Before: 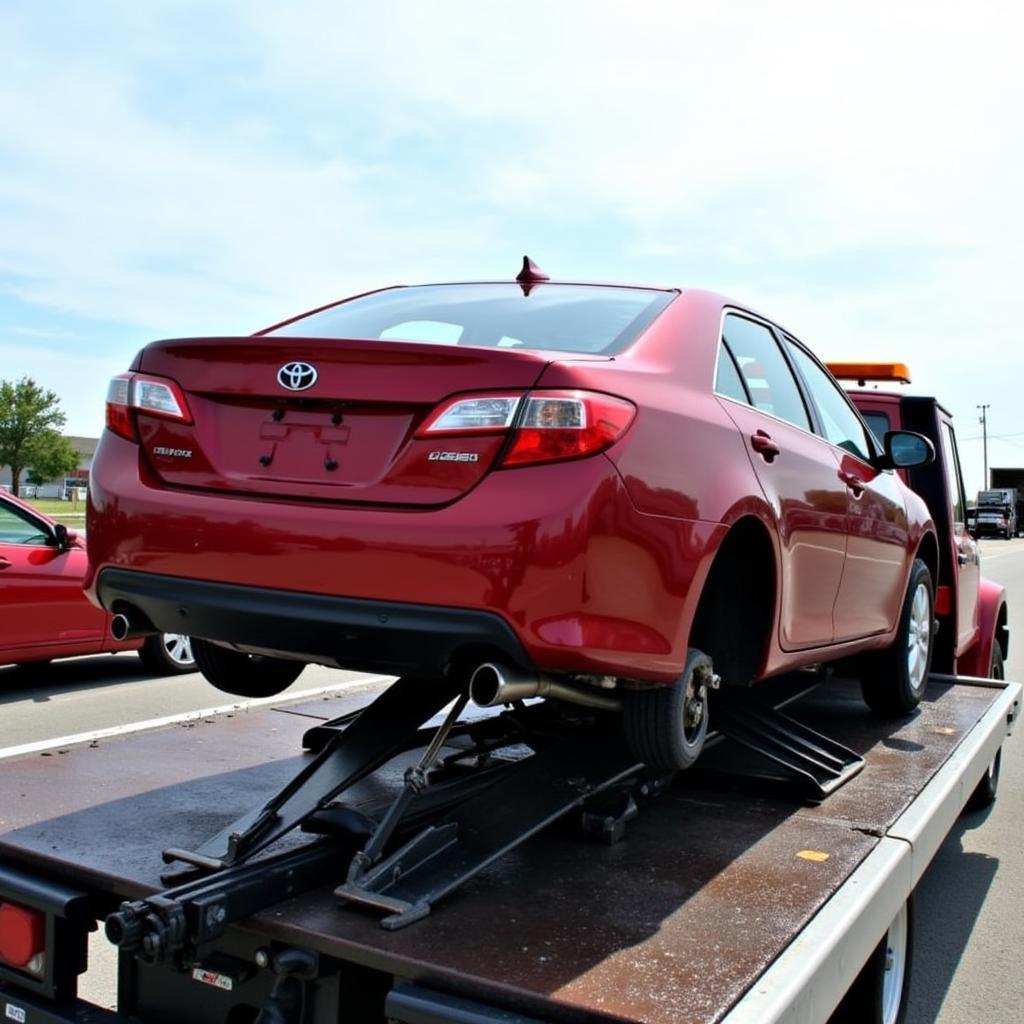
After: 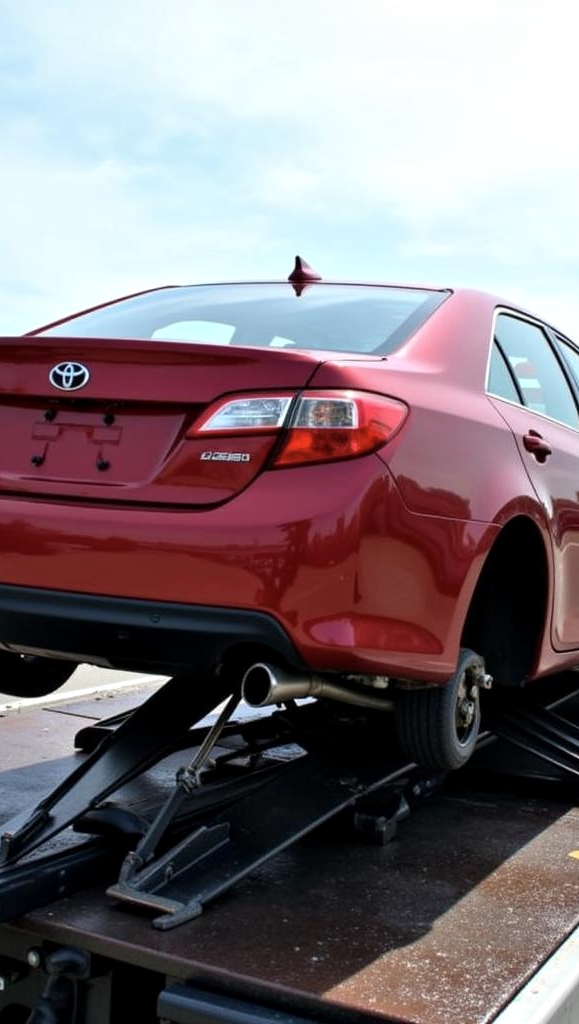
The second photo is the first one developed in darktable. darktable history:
local contrast: highlights 105%, shadows 97%, detail 119%, midtone range 0.2
base curve: preserve colors none
crop and rotate: left 22.326%, right 21.063%
color zones: curves: ch1 [(0, 0.469) (0.01, 0.469) (0.12, 0.446) (0.248, 0.469) (0.5, 0.5) (0.748, 0.5) (0.99, 0.469) (1, 0.469)]
